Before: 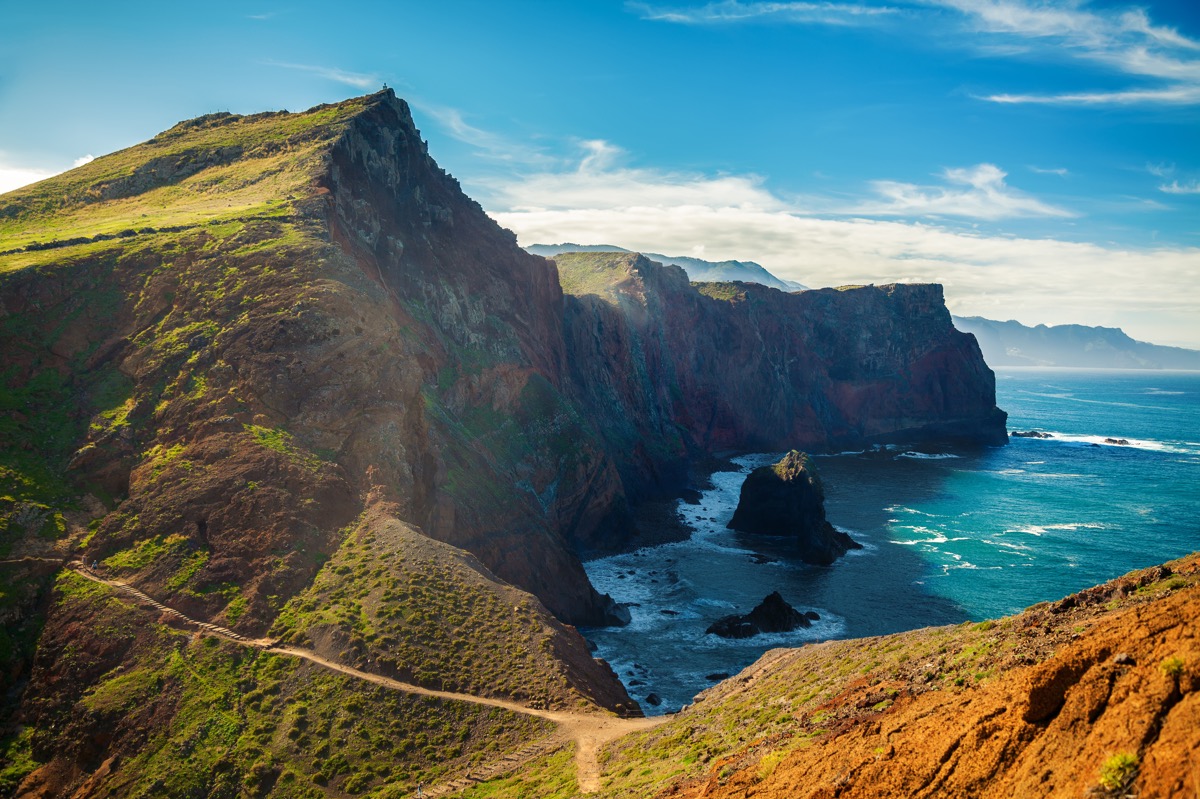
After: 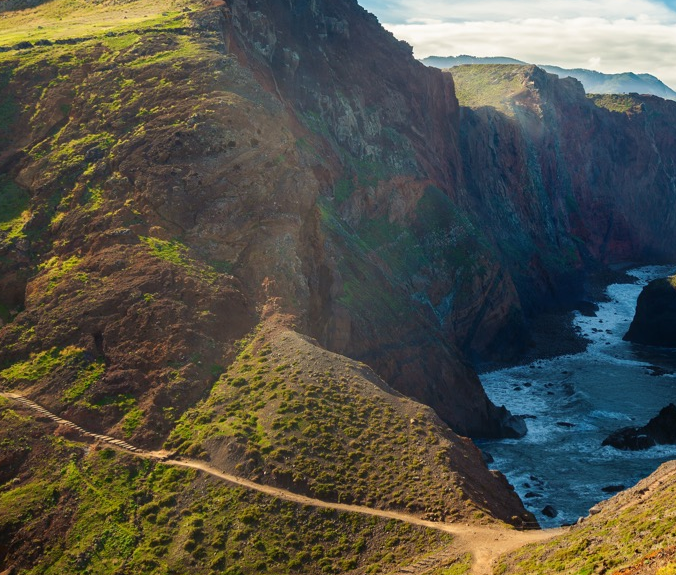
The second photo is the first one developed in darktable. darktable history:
crop: left 8.698%, top 23.536%, right 34.93%, bottom 4.46%
